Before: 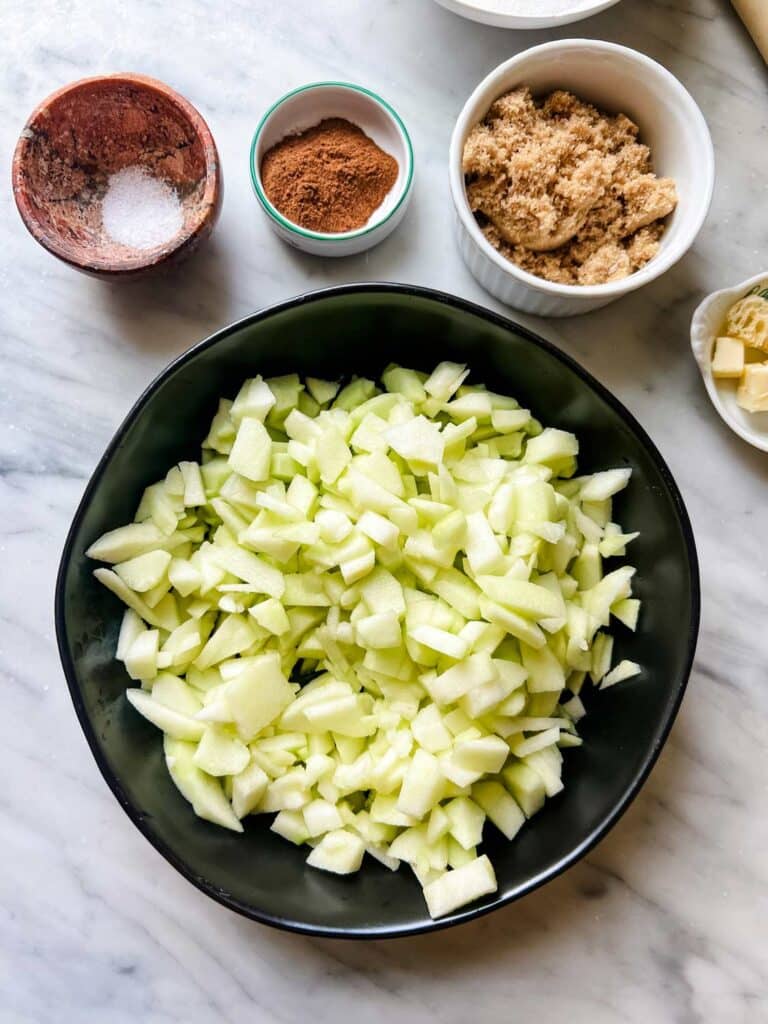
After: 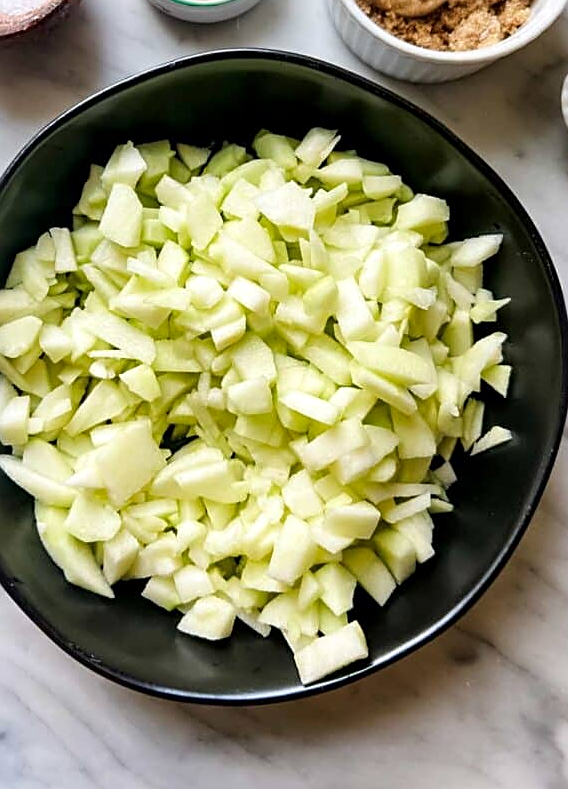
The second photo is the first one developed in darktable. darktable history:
sharpen: on, module defaults
crop: left 16.871%, top 22.857%, right 9.116%
local contrast: mode bilateral grid, contrast 20, coarseness 50, detail 120%, midtone range 0.2
